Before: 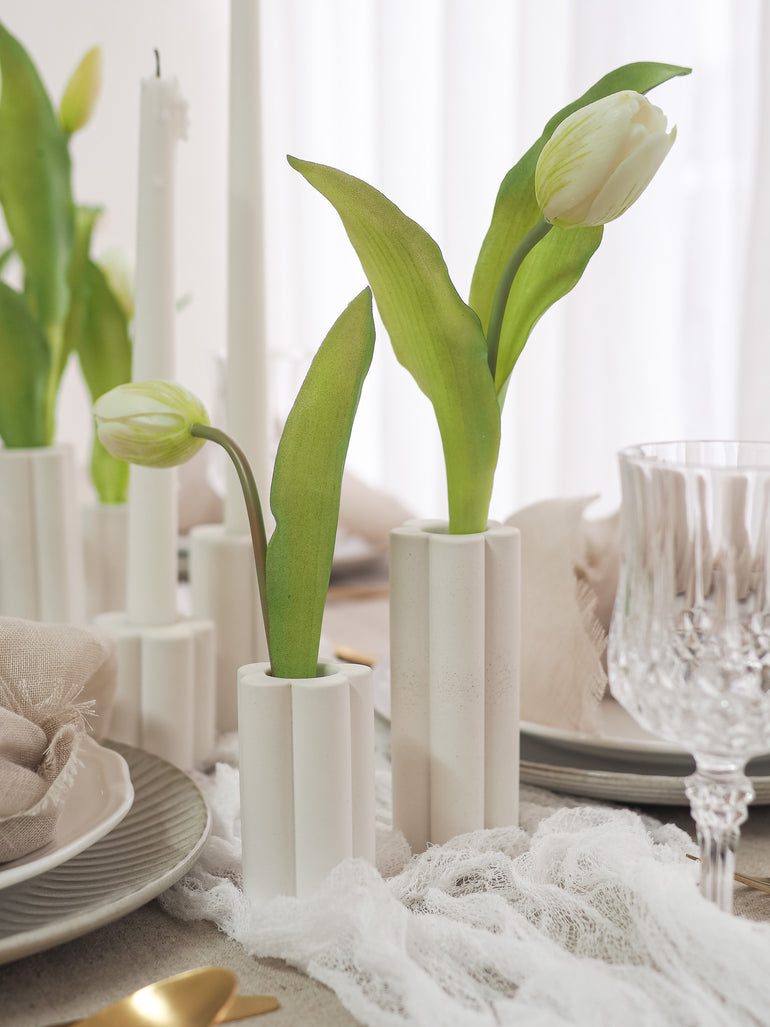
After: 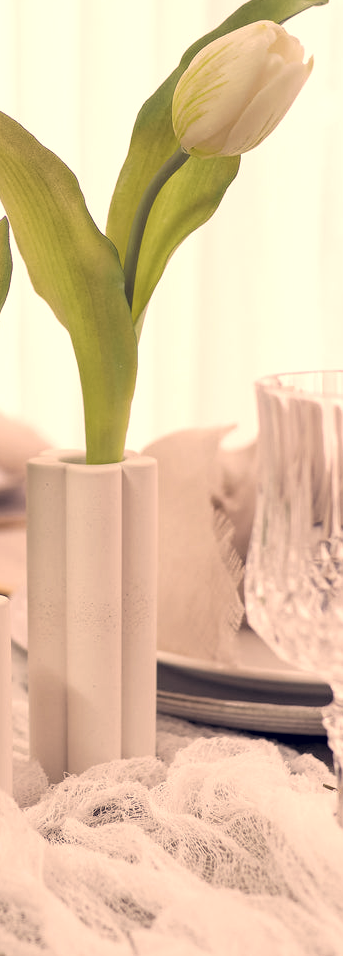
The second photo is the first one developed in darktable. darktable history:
color correction: highlights a* 19.78, highlights b* 27.87, shadows a* 3.36, shadows b* -17.38, saturation 0.764
crop: left 47.261%, top 6.829%, right 8.102%
levels: levels [0.062, 0.494, 0.925]
haze removal: compatibility mode true, adaptive false
